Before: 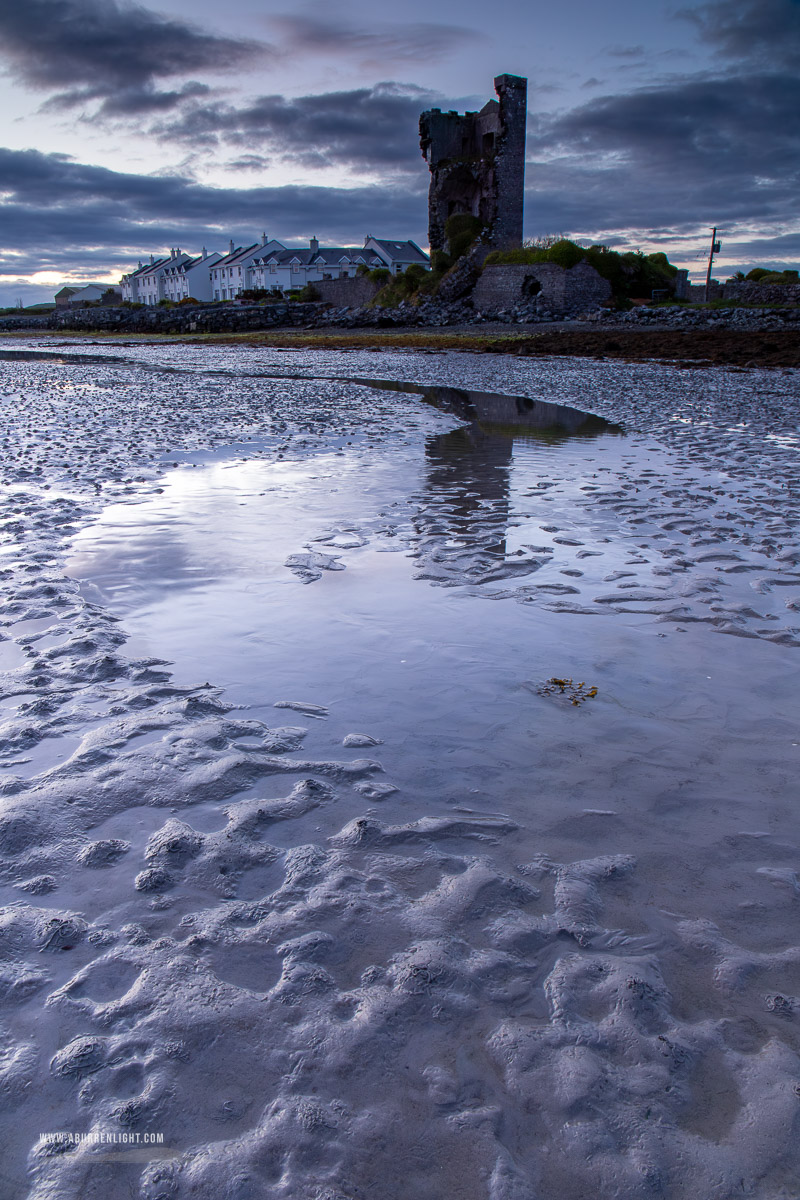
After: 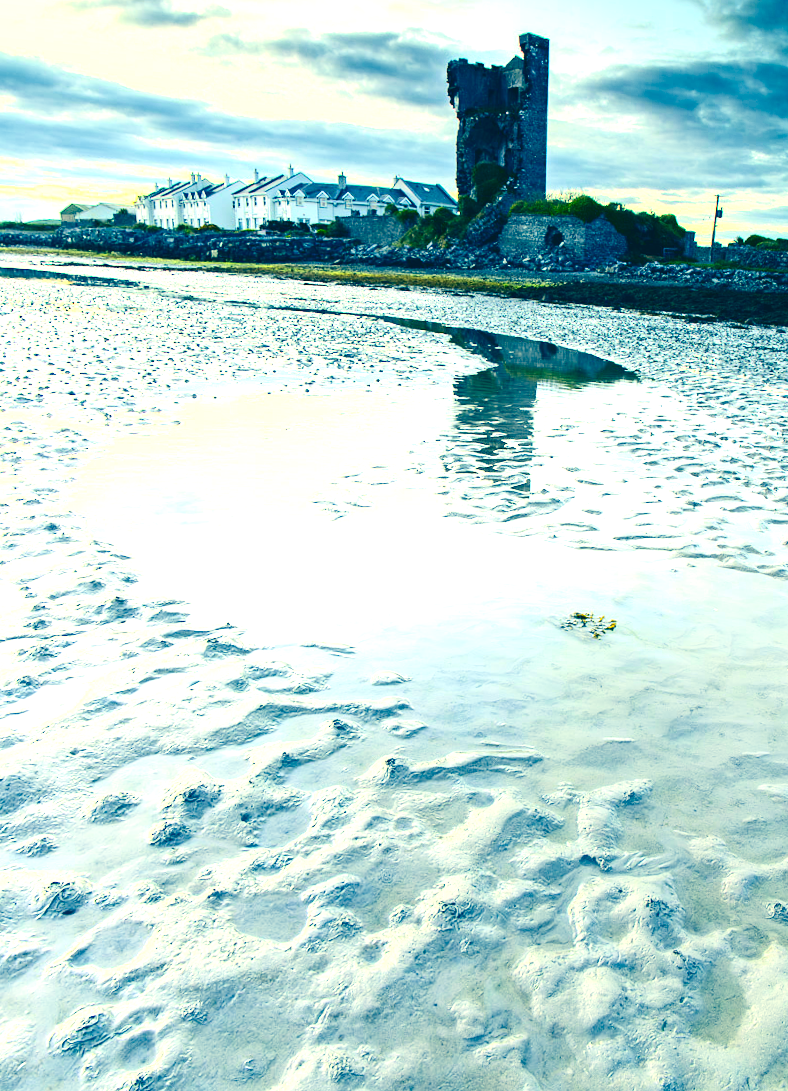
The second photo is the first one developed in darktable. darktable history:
rotate and perspective: rotation -0.013°, lens shift (vertical) -0.027, lens shift (horizontal) 0.178, crop left 0.016, crop right 0.989, crop top 0.082, crop bottom 0.918
color correction: highlights a* -15.58, highlights b* 40, shadows a* -40, shadows b* -26.18
contrast brightness saturation: contrast 0.28
exposure: black level correction 0, exposure 1.675 EV, compensate exposure bias true, compensate highlight preservation false
